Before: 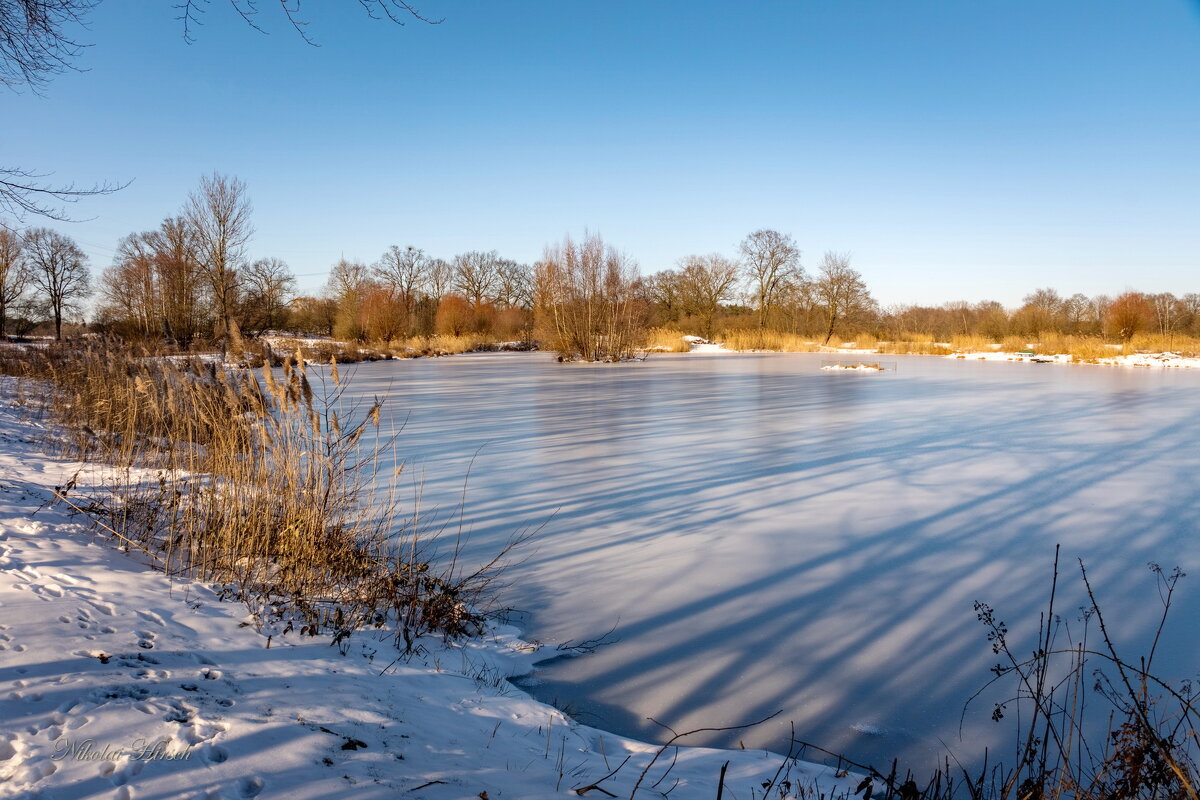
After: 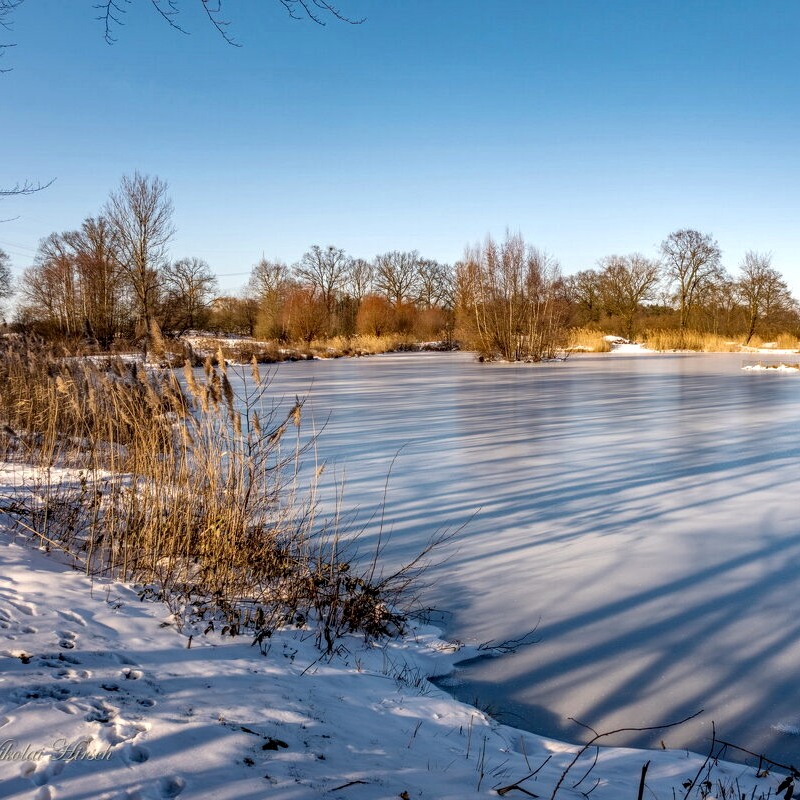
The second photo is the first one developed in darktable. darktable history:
local contrast: on, module defaults
crop and rotate: left 6.617%, right 26.717%
shadows and highlights: shadows 12, white point adjustment 1.2, soften with gaussian
exposure: exposure 0.014 EV, compensate highlight preservation false
